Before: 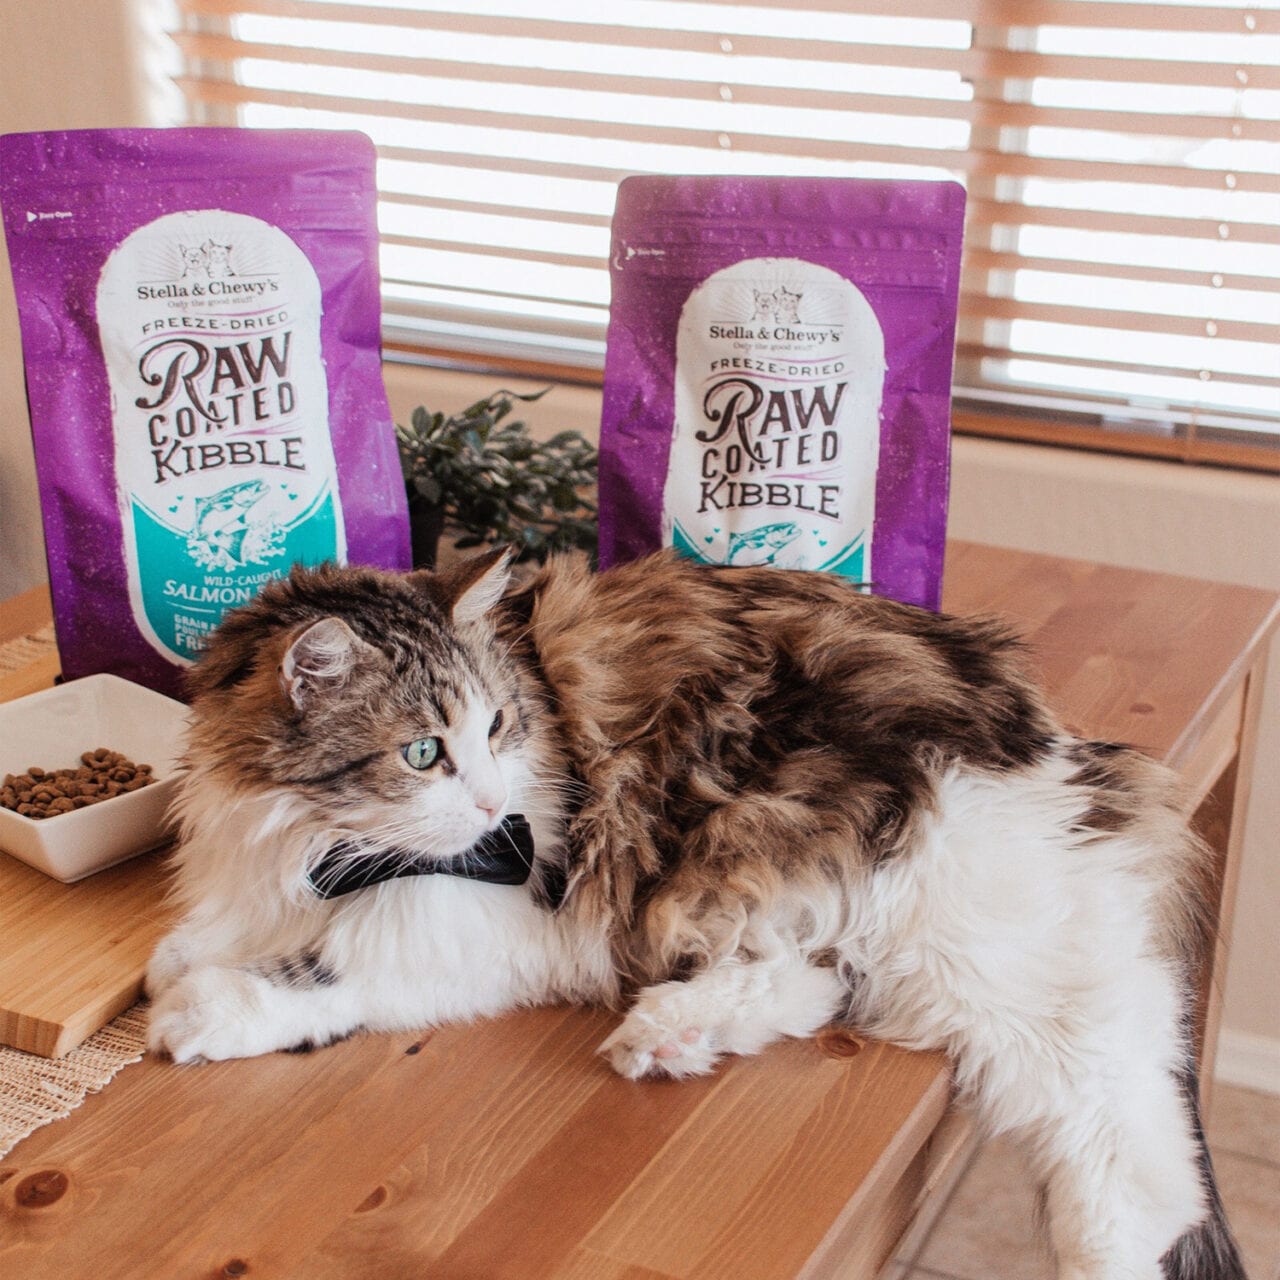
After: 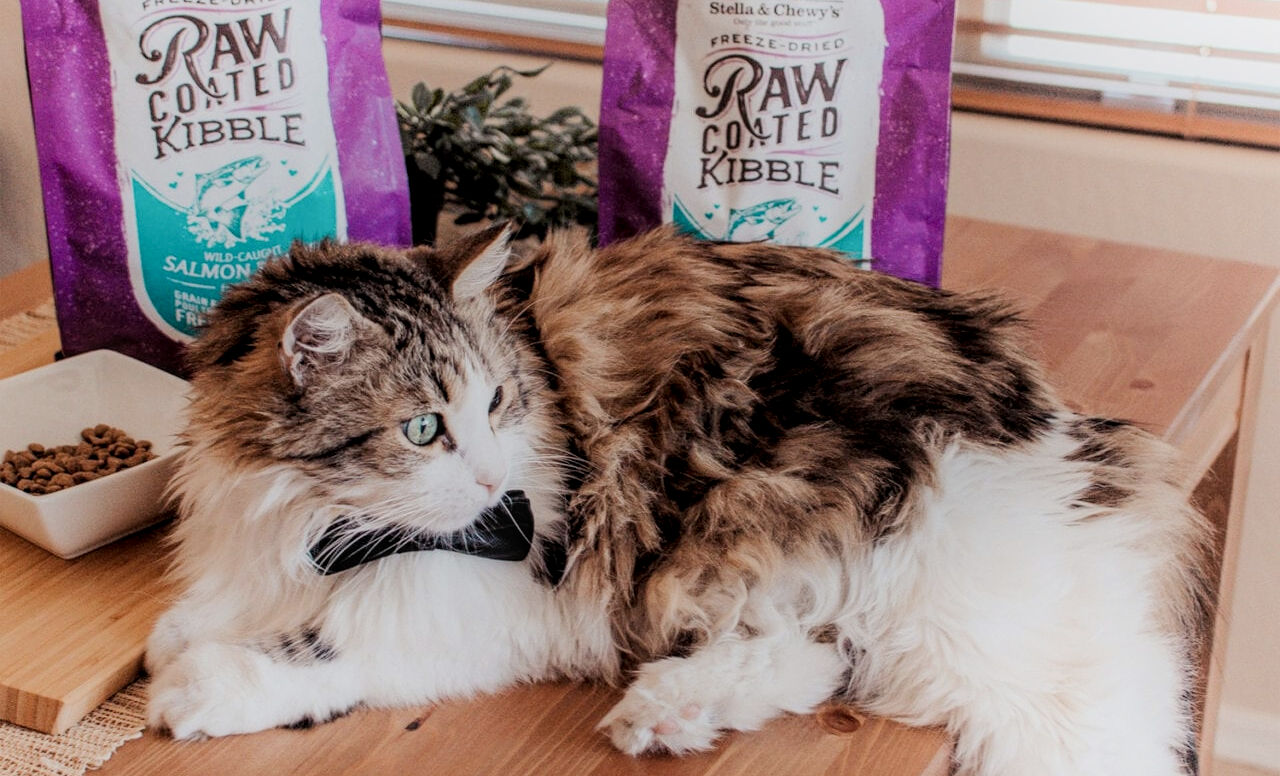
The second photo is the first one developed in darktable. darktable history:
crop and rotate: top 25.357%, bottom 13.942%
local contrast: on, module defaults
filmic rgb: black relative exposure -7.65 EV, white relative exposure 4.56 EV, hardness 3.61
shadows and highlights: shadows -54.3, highlights 86.09, soften with gaussian
exposure: compensate highlight preservation false
